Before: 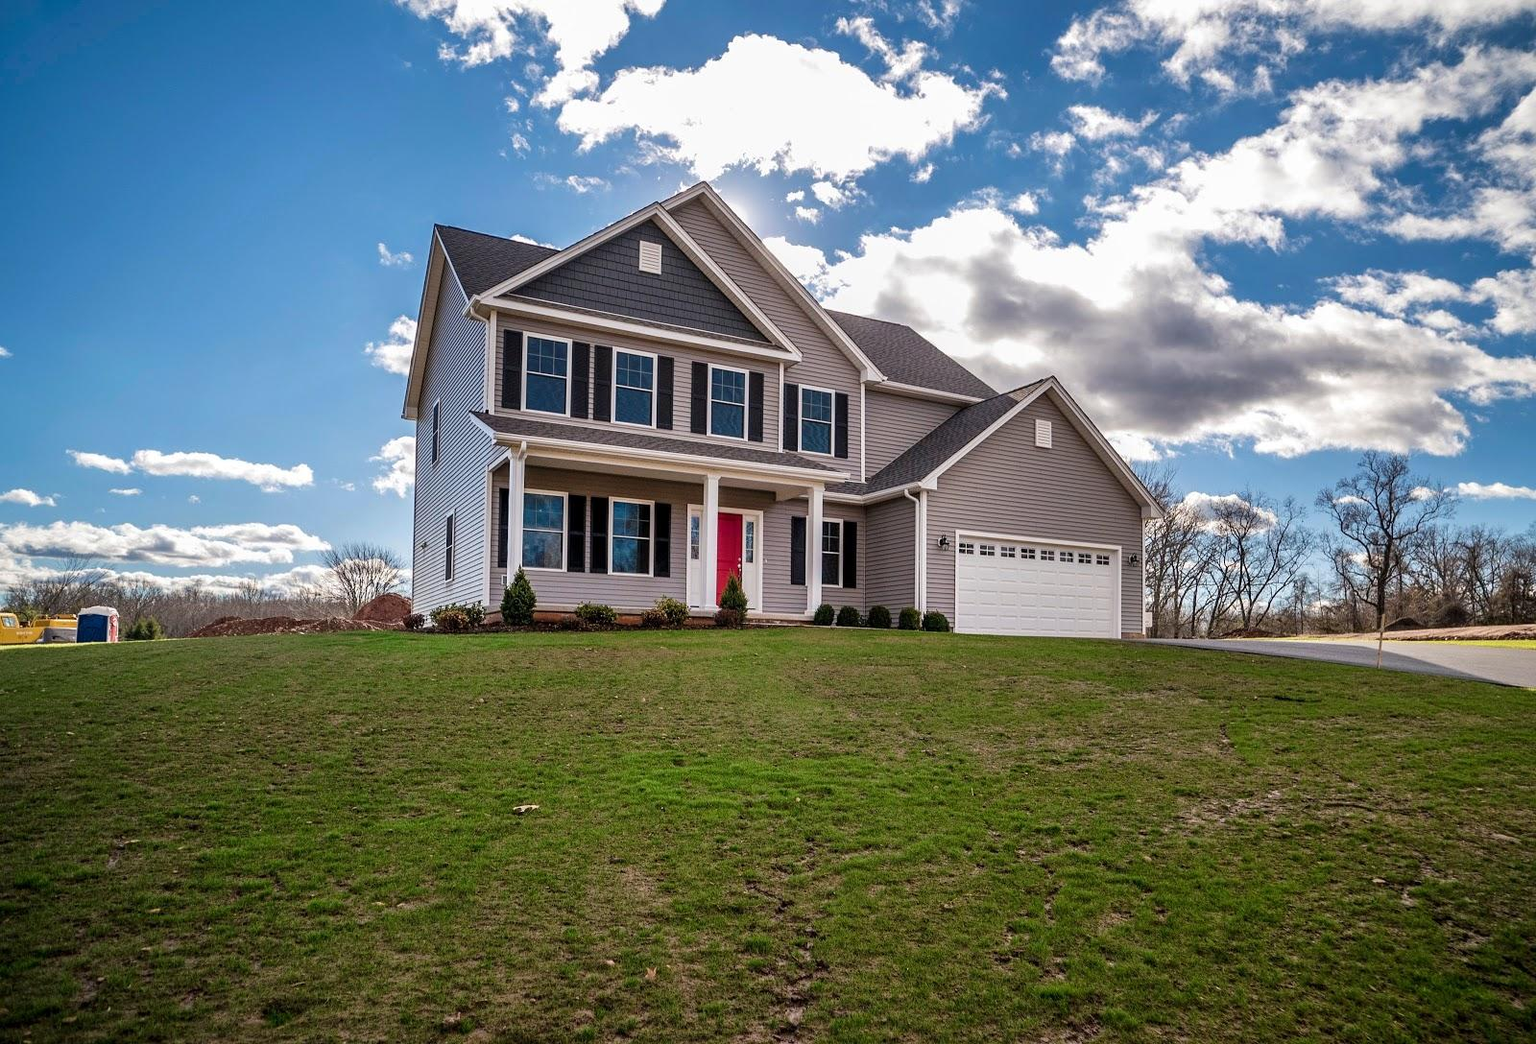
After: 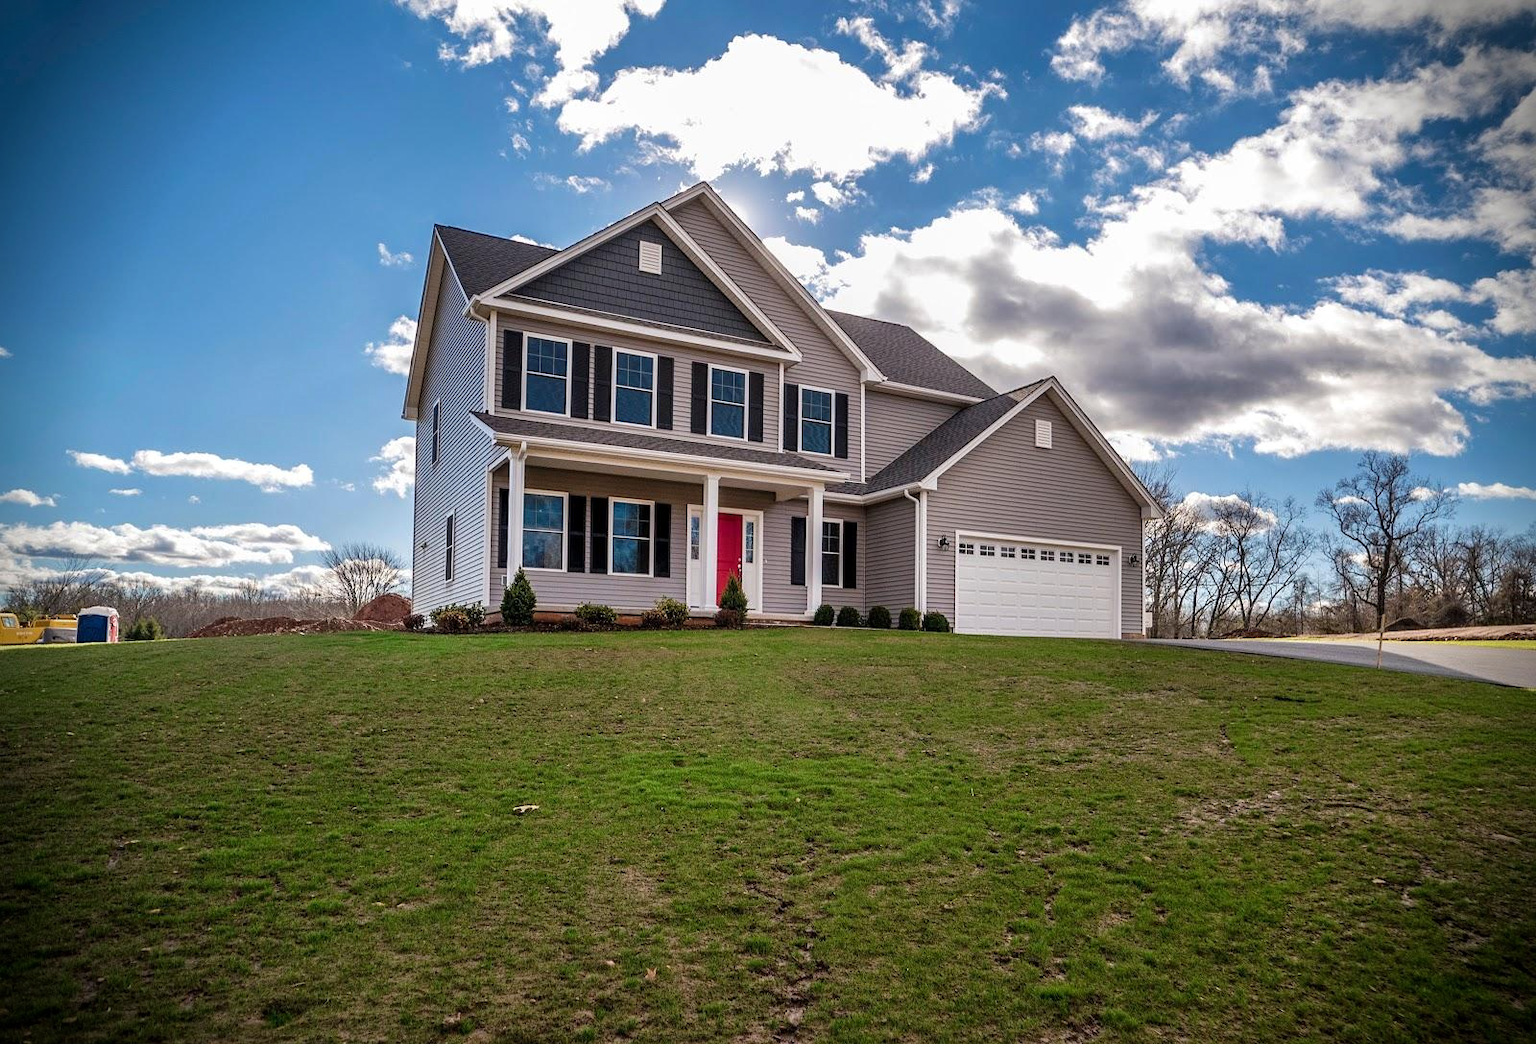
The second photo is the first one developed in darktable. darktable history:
tone equalizer: edges refinement/feathering 500, mask exposure compensation -1.57 EV, preserve details no
vignetting: fall-off start 88.17%, fall-off radius 24.07%, brightness -0.633, saturation -0.008
